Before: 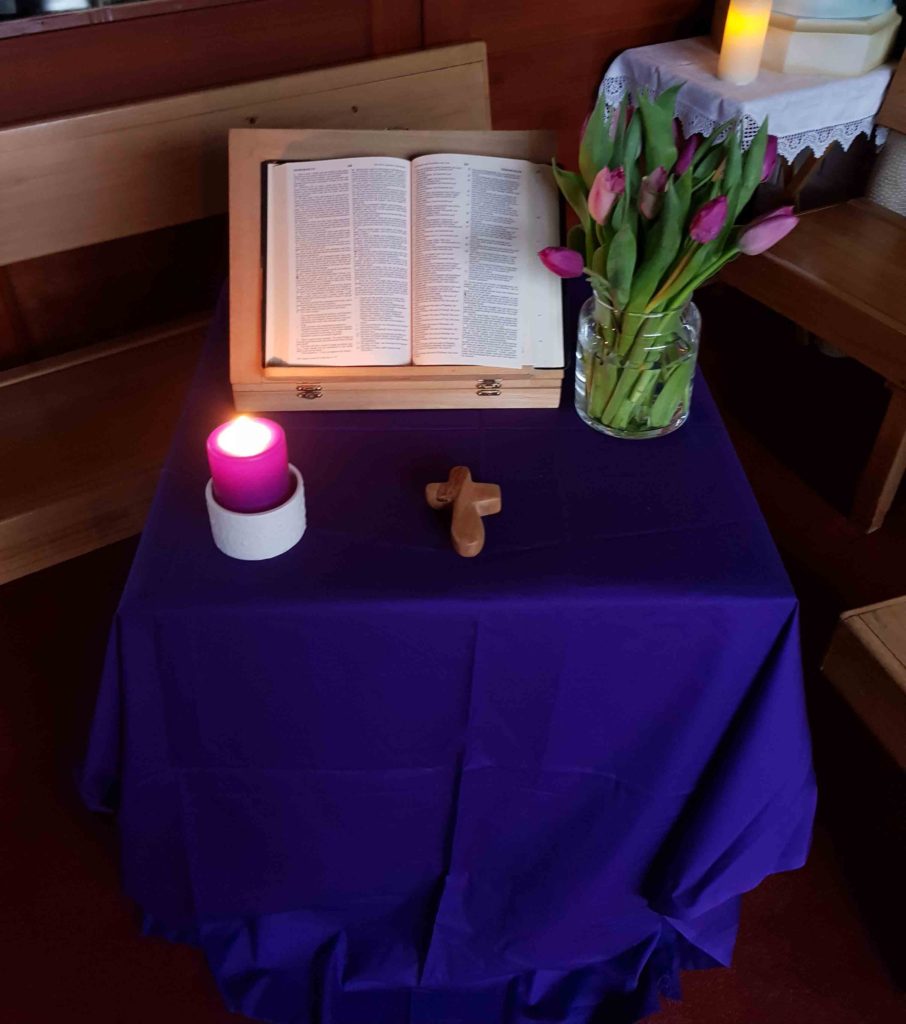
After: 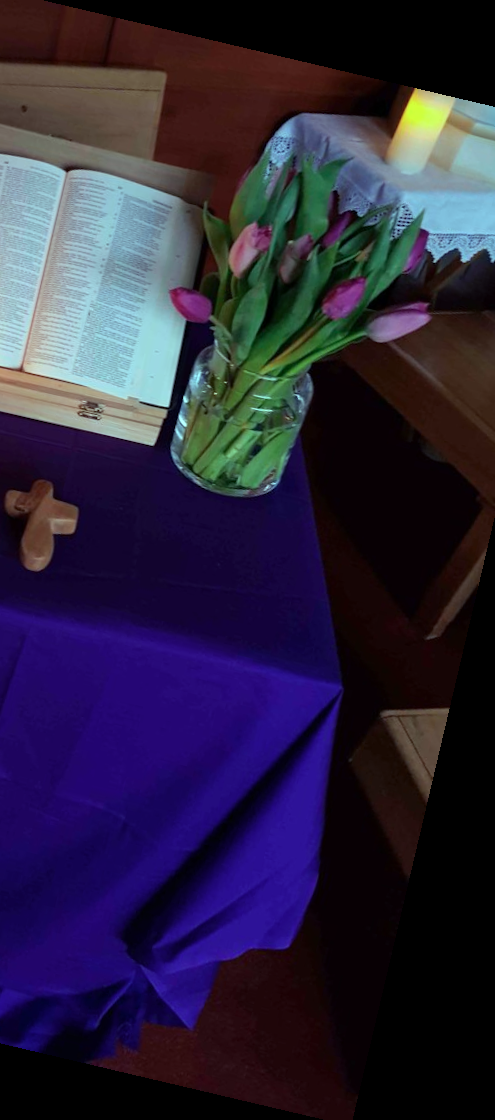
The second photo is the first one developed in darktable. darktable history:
contrast brightness saturation: saturation -0.05
color balance rgb: shadows lift › chroma 7.23%, shadows lift › hue 246.48°, highlights gain › chroma 5.38%, highlights gain › hue 196.93°, white fulcrum 1 EV
crop: left 47.628%, top 6.643%, right 7.874%
rotate and perspective: rotation 13.27°, automatic cropping off
